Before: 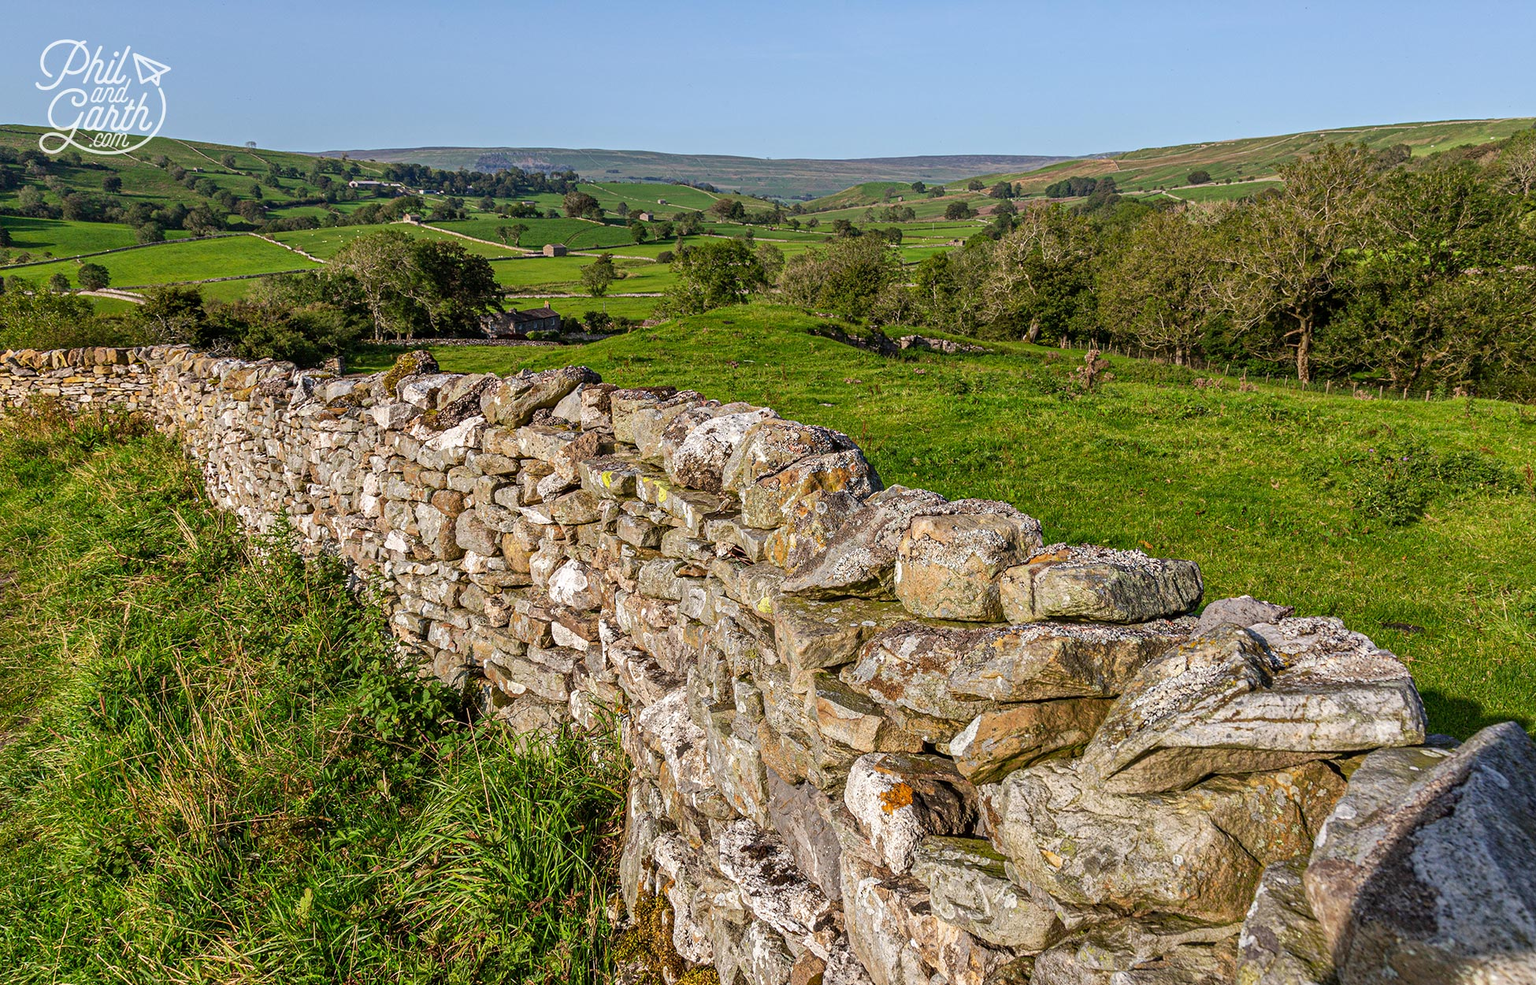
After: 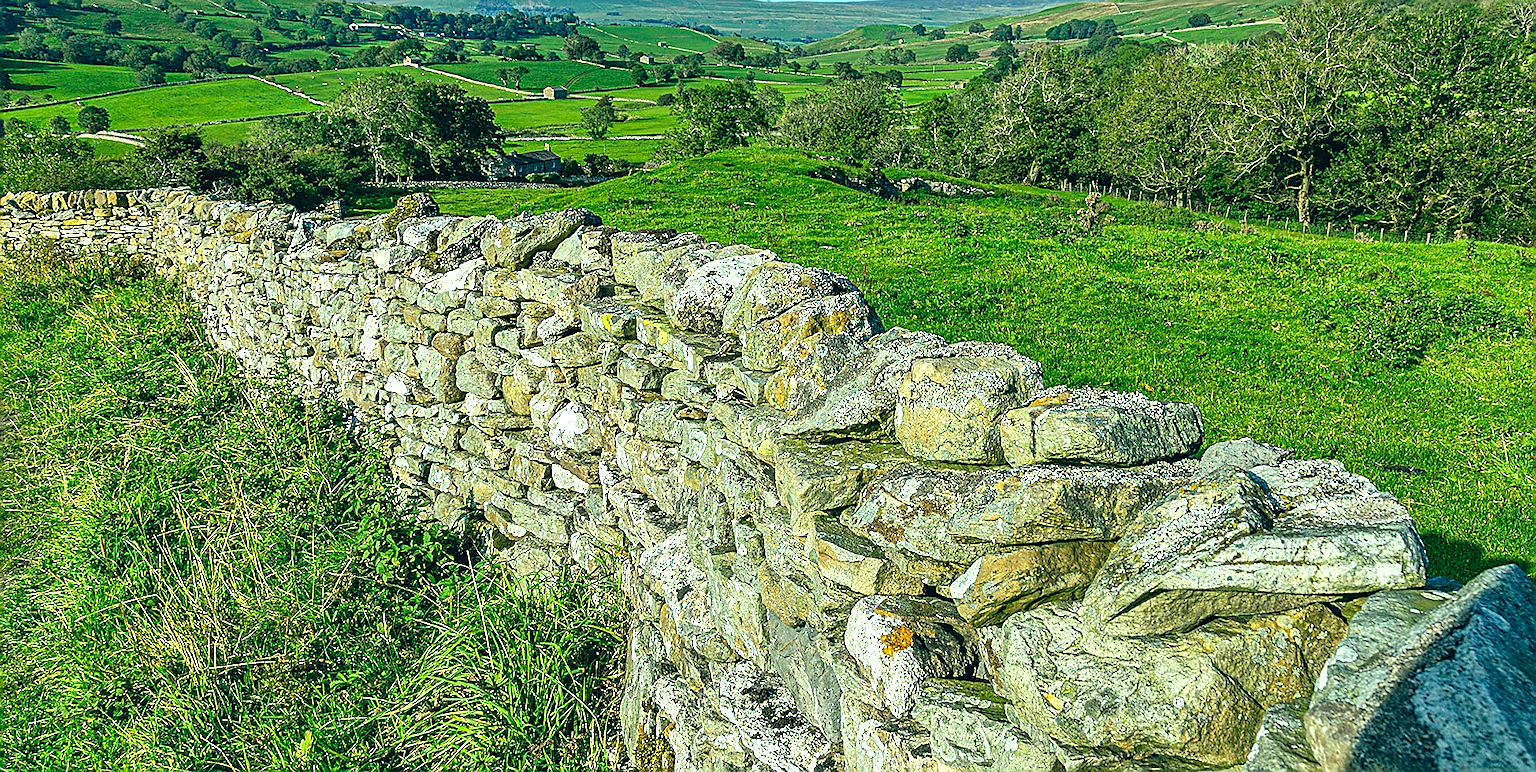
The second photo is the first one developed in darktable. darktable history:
exposure: exposure 0.604 EV, compensate highlight preservation false
sharpen: radius 1.397, amount 1.258, threshold 0.667
crop and rotate: top 16.002%, bottom 5.554%
color correction: highlights a* -19.9, highlights b* 9.79, shadows a* -20.78, shadows b* -11.43
